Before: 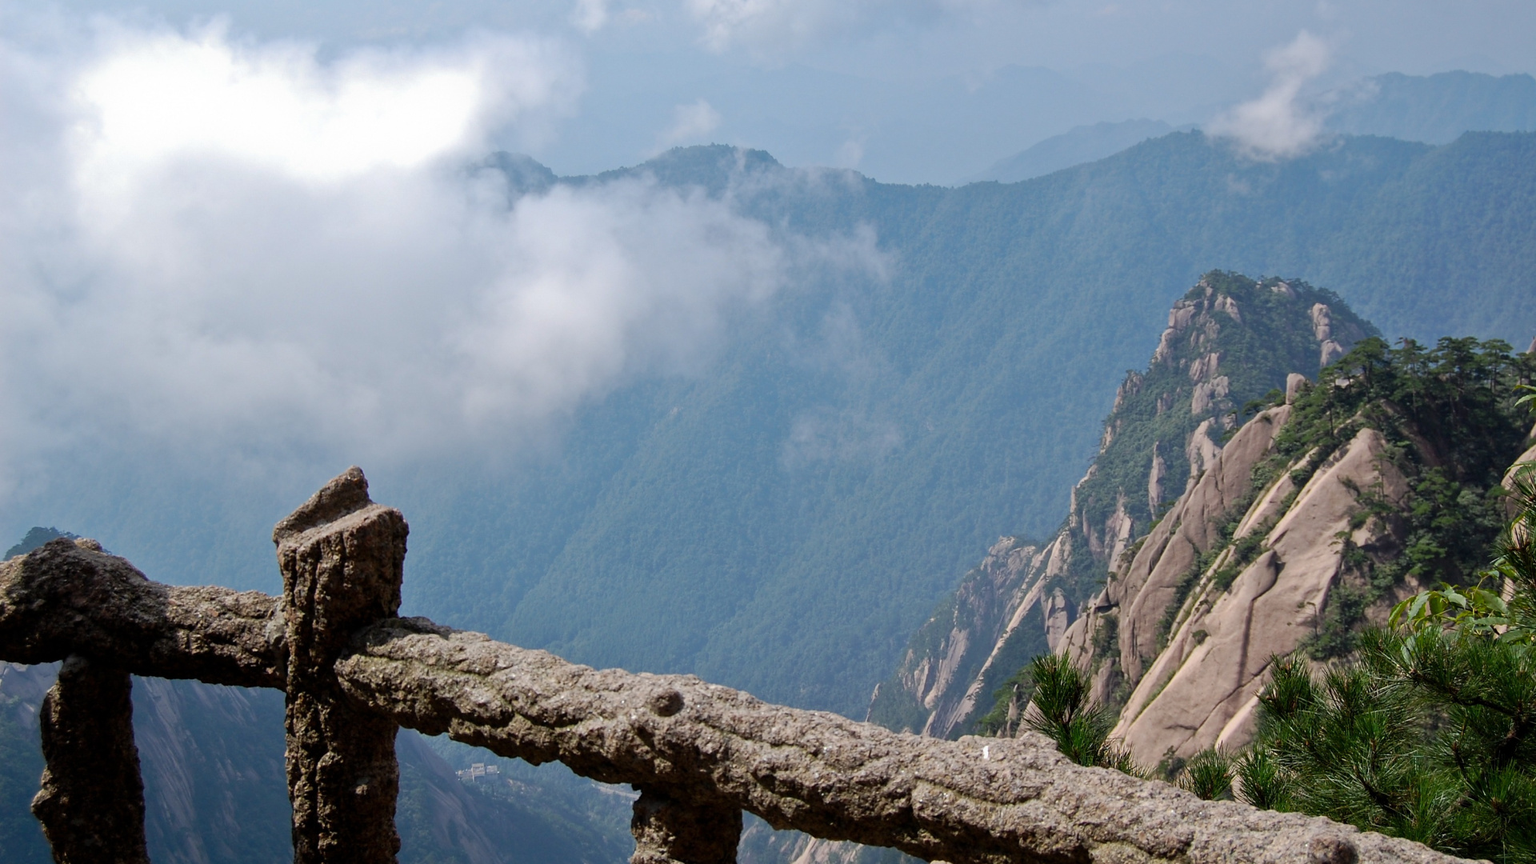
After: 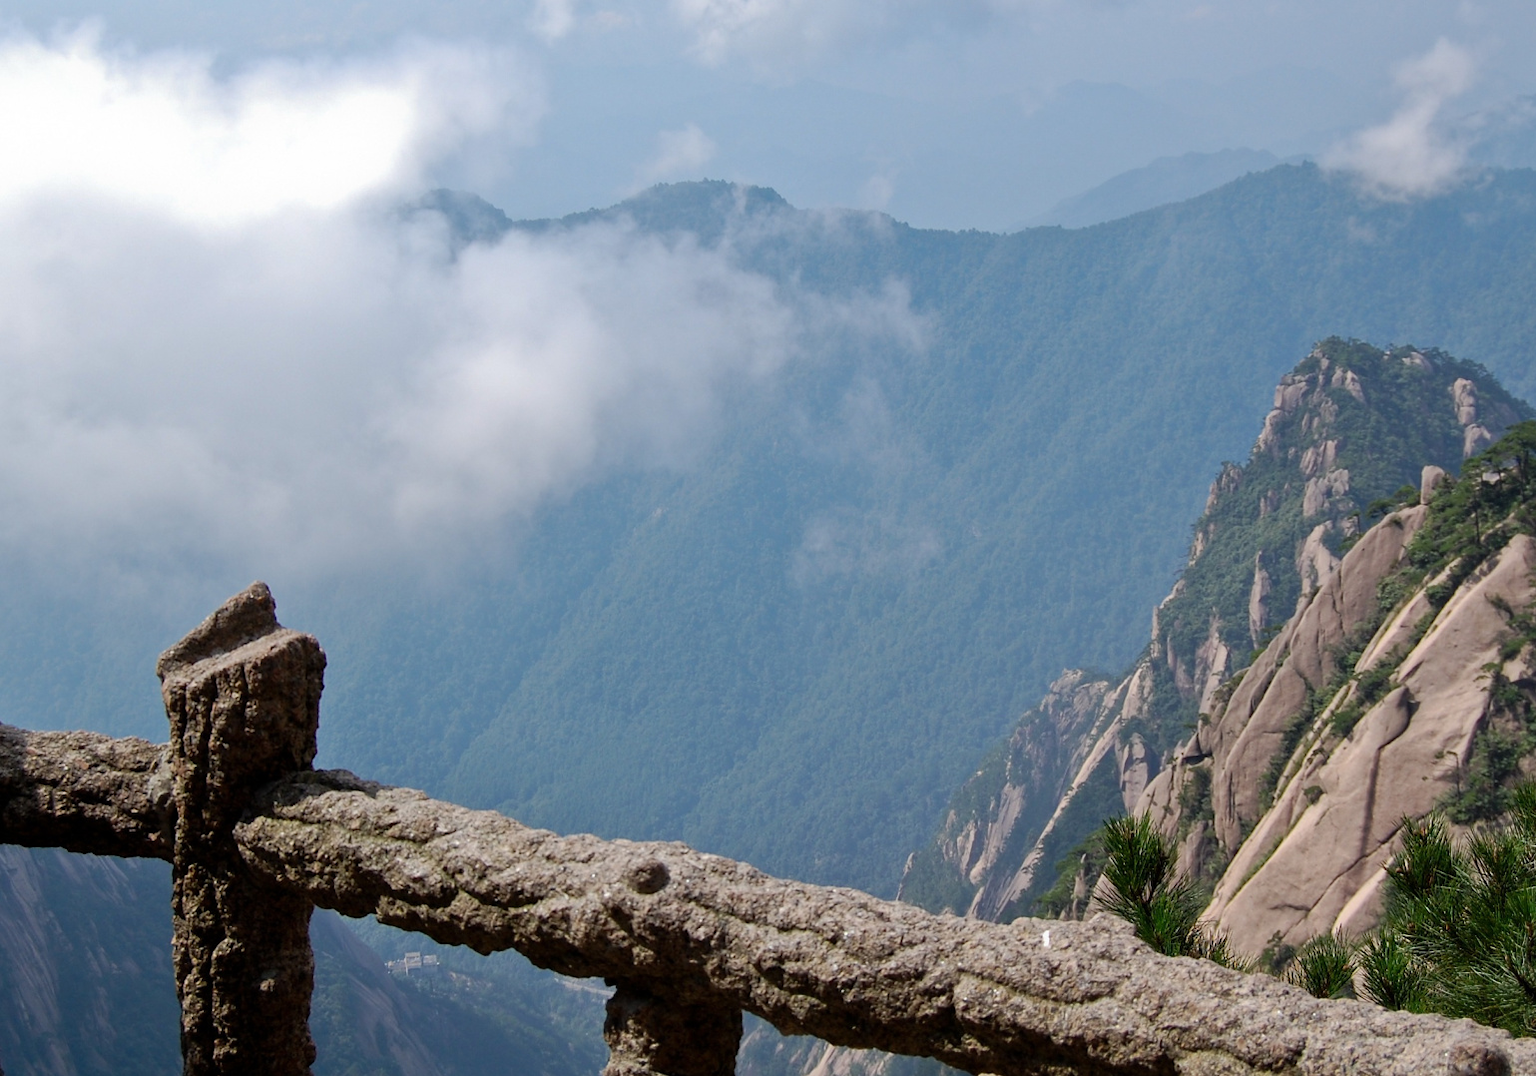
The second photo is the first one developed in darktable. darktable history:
crop and rotate: left 9.594%, right 10.235%
exposure: compensate highlight preservation false
